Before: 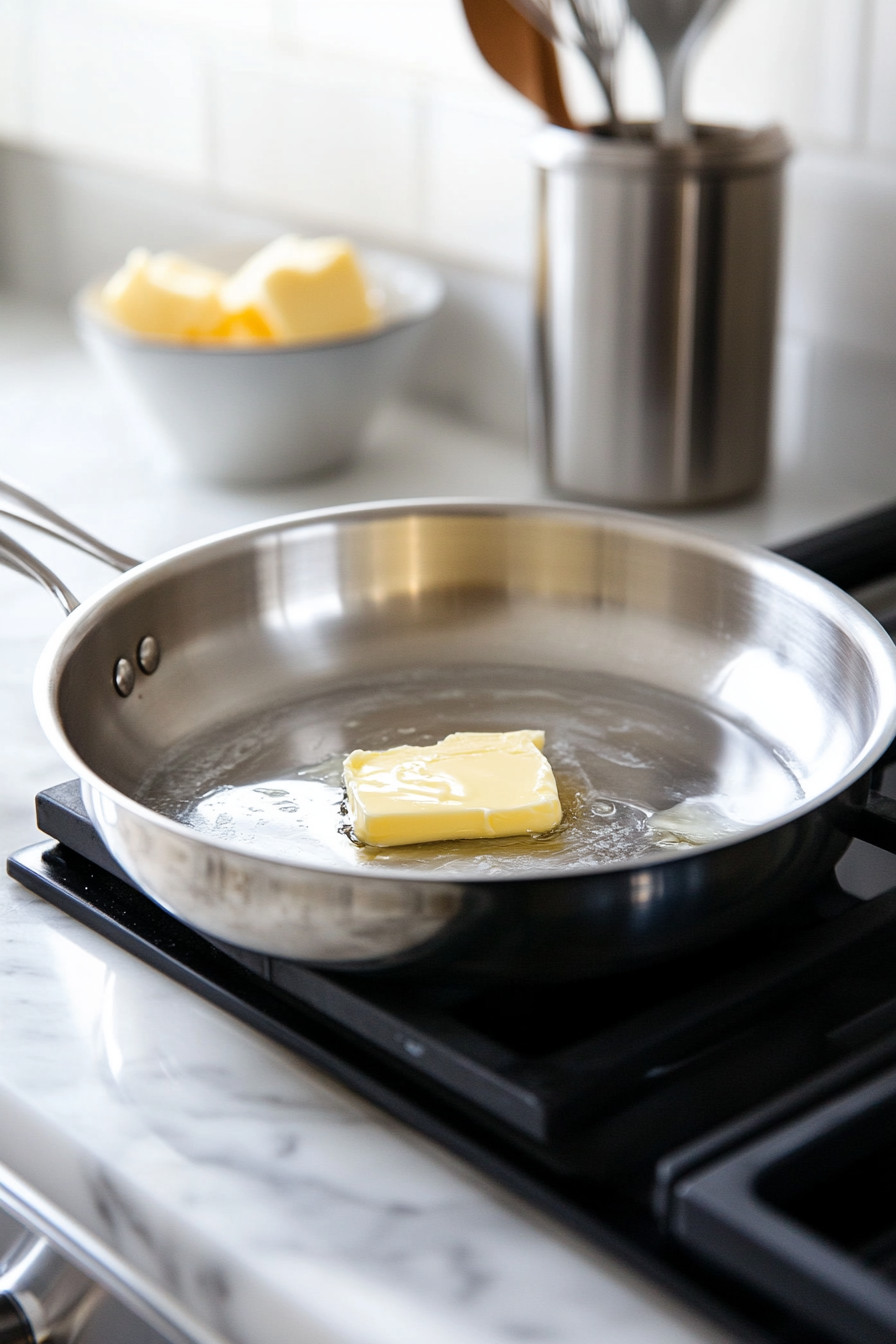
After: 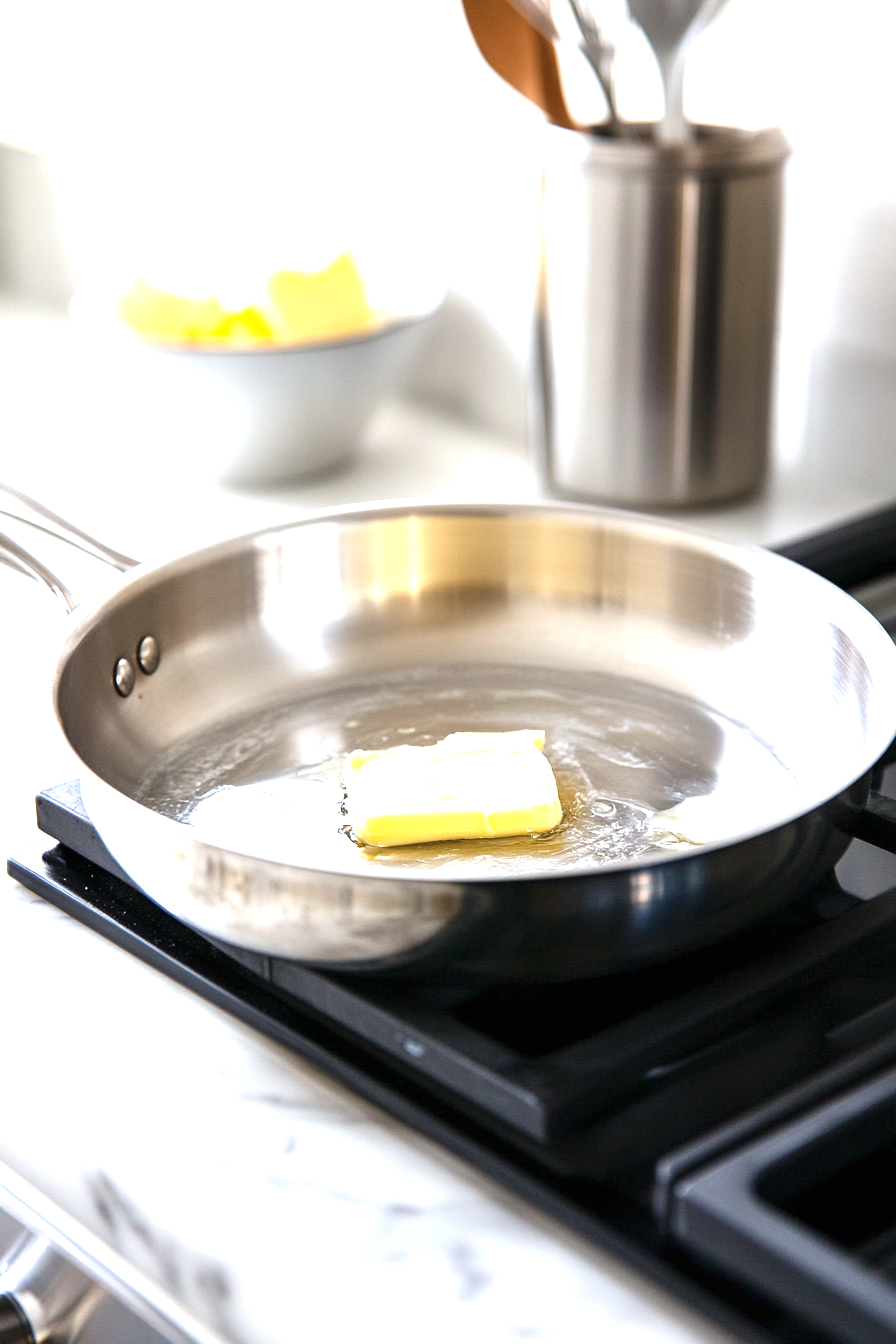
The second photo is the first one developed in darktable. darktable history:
exposure: black level correction 0, exposure 1.19 EV, compensate highlight preservation false
